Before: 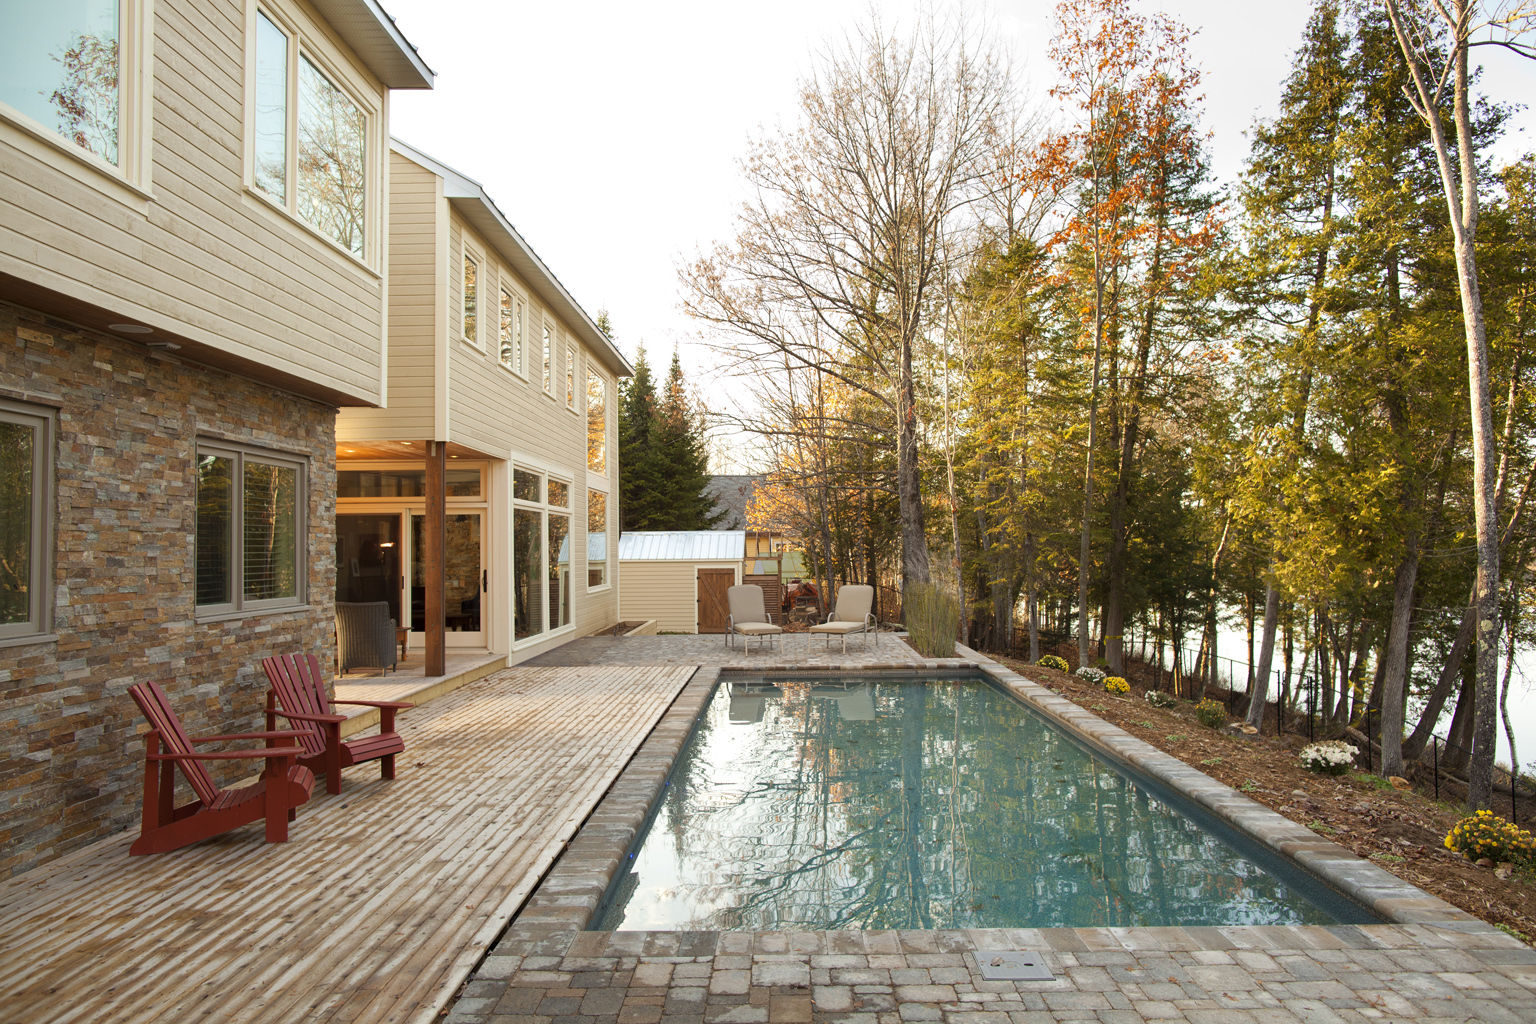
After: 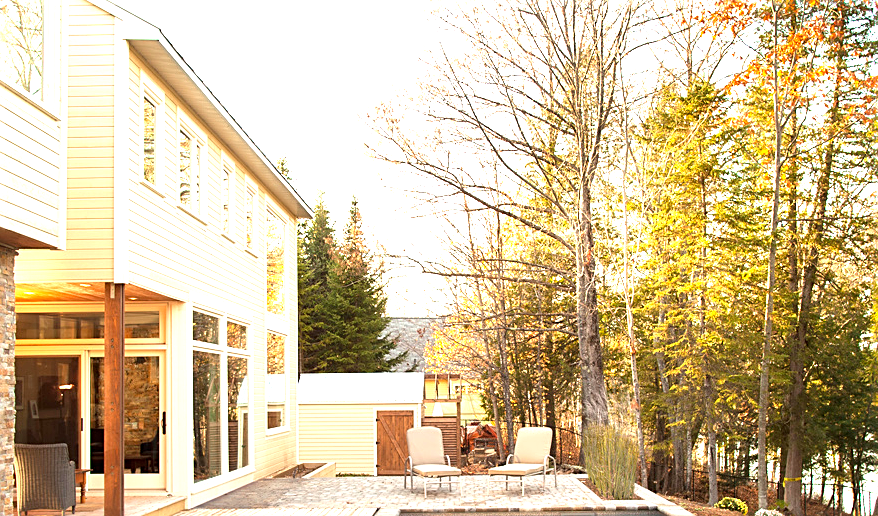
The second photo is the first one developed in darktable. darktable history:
rotate and perspective: crop left 0, crop top 0
crop: left 20.932%, top 15.471%, right 21.848%, bottom 34.081%
sharpen: on, module defaults
exposure: black level correction 0, exposure 1.45 EV, compensate exposure bias true, compensate highlight preservation false
